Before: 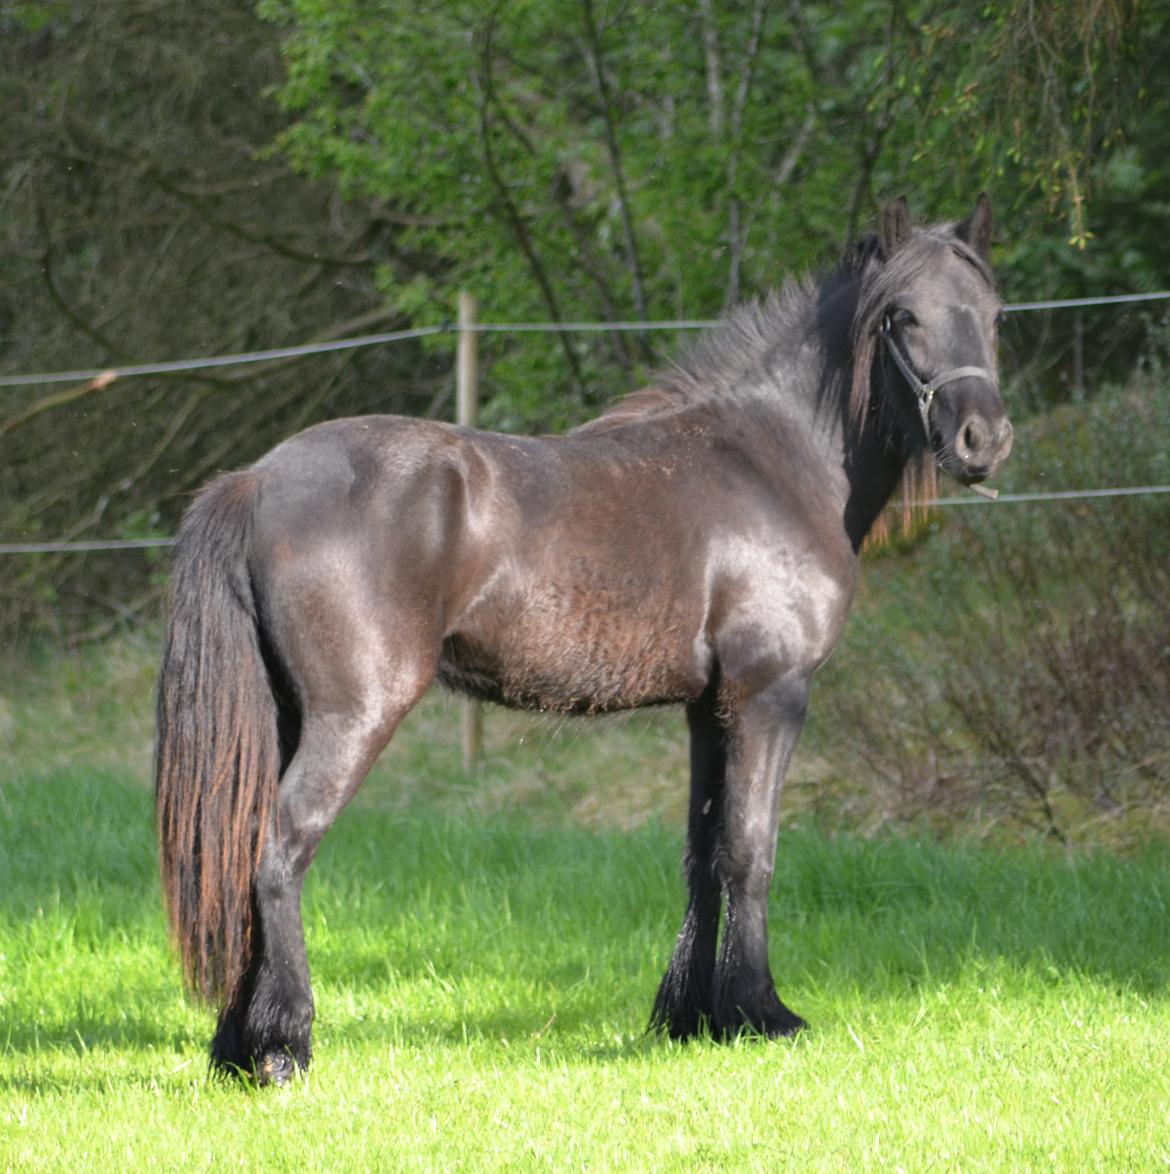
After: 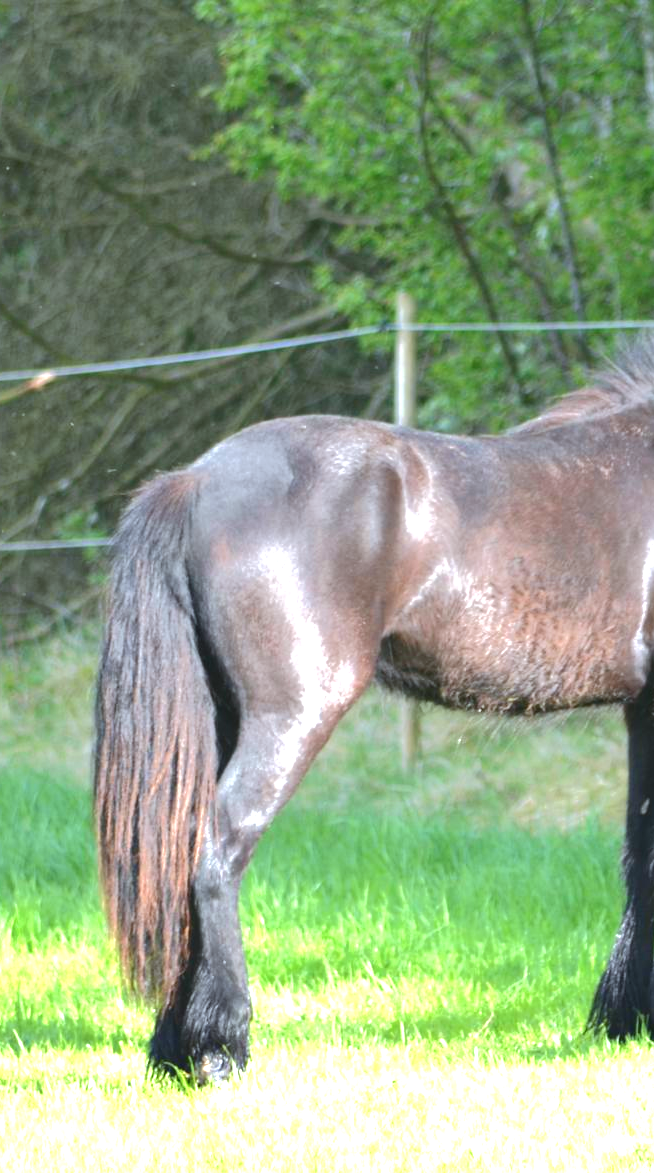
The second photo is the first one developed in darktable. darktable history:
tone curve: curves: ch0 [(0, 0) (0.003, 0.032) (0.011, 0.04) (0.025, 0.058) (0.044, 0.084) (0.069, 0.107) (0.1, 0.13) (0.136, 0.158) (0.177, 0.193) (0.224, 0.236) (0.277, 0.283) (0.335, 0.335) (0.399, 0.399) (0.468, 0.467) (0.543, 0.533) (0.623, 0.612) (0.709, 0.698) (0.801, 0.776) (0.898, 0.848) (1, 1)], color space Lab, independent channels, preserve colors none
crop: left 5.316%, right 38.785%
color calibration: output R [0.999, 0.026, -0.11, 0], output G [-0.019, 1.037, -0.099, 0], output B [0.022, -0.023, 0.902, 0], x 0.37, y 0.382, temperature 4319.44 K
exposure: black level correction 0, exposure 1.2 EV, compensate highlight preservation false
